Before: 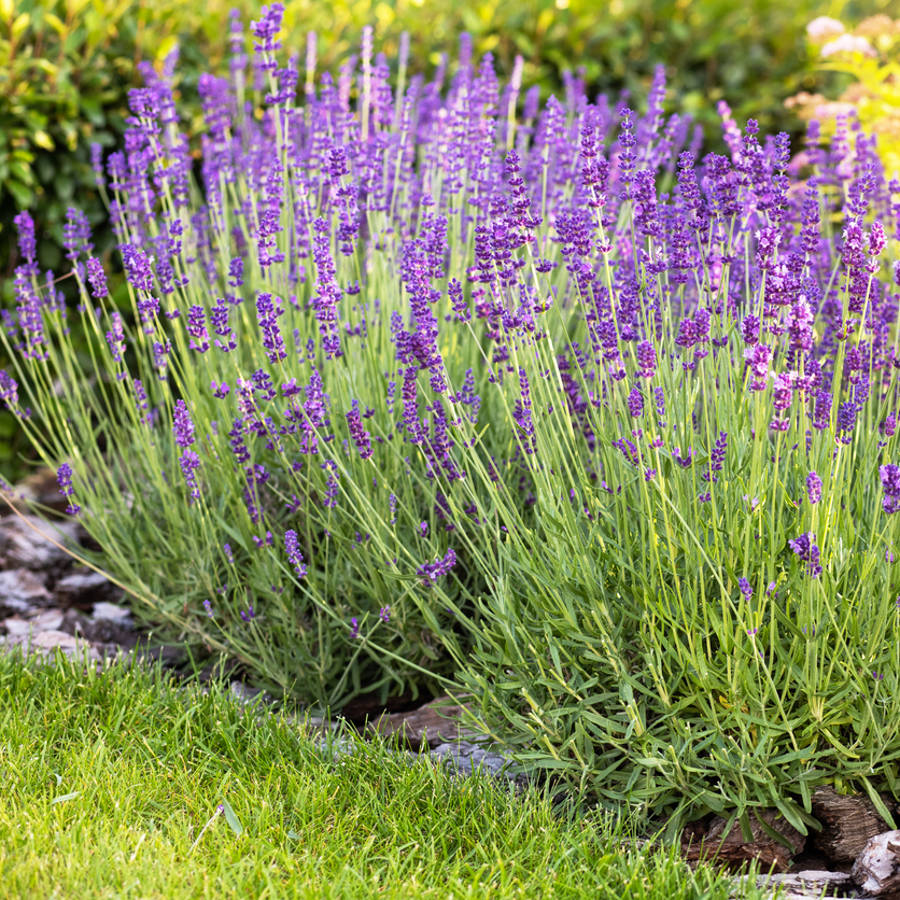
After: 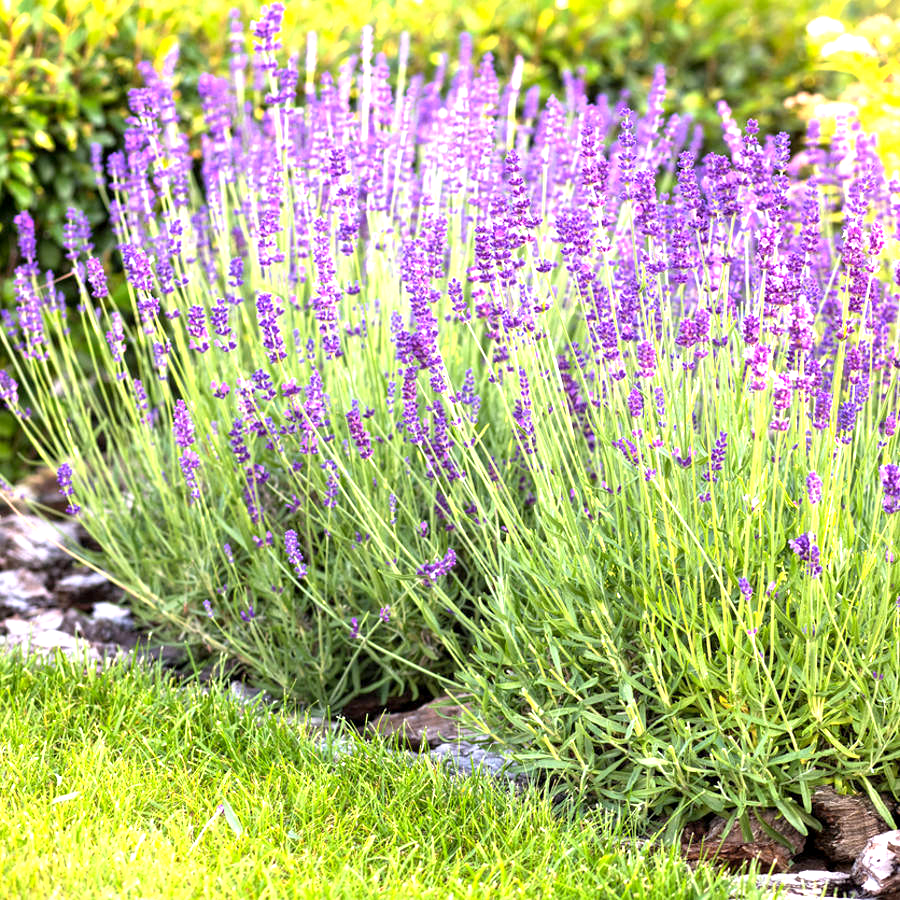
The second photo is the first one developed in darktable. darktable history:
exposure: black level correction 0.001, exposure 1 EV, compensate highlight preservation false
